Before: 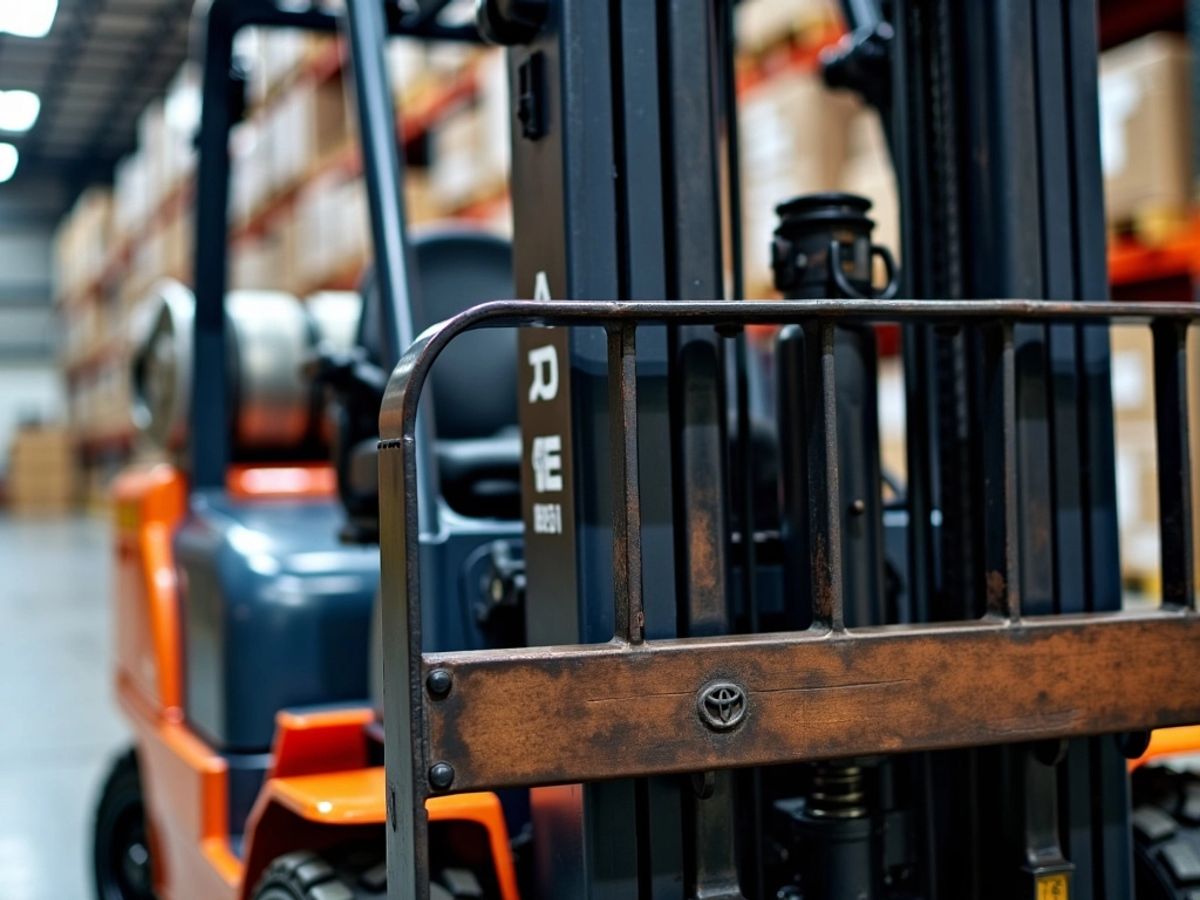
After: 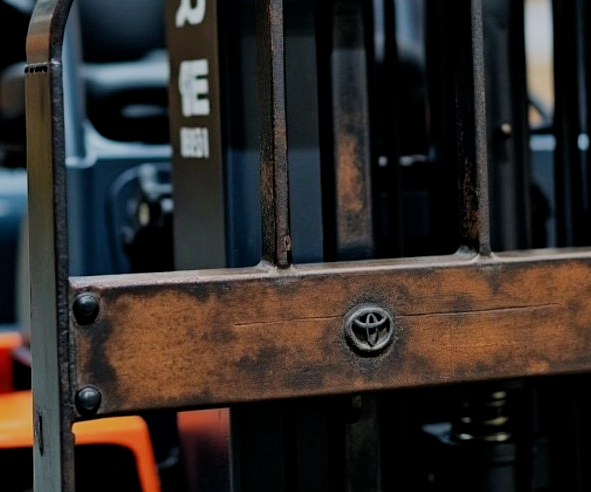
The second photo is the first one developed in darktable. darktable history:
filmic rgb: middle gray luminance 29.9%, black relative exposure -9 EV, white relative exposure 6.99 EV, target black luminance 0%, hardness 2.91, latitude 2.46%, contrast 0.961, highlights saturation mix 5.7%, shadows ↔ highlights balance 11.64%
crop: left 29.478%, top 41.799%, right 21.247%, bottom 3.506%
